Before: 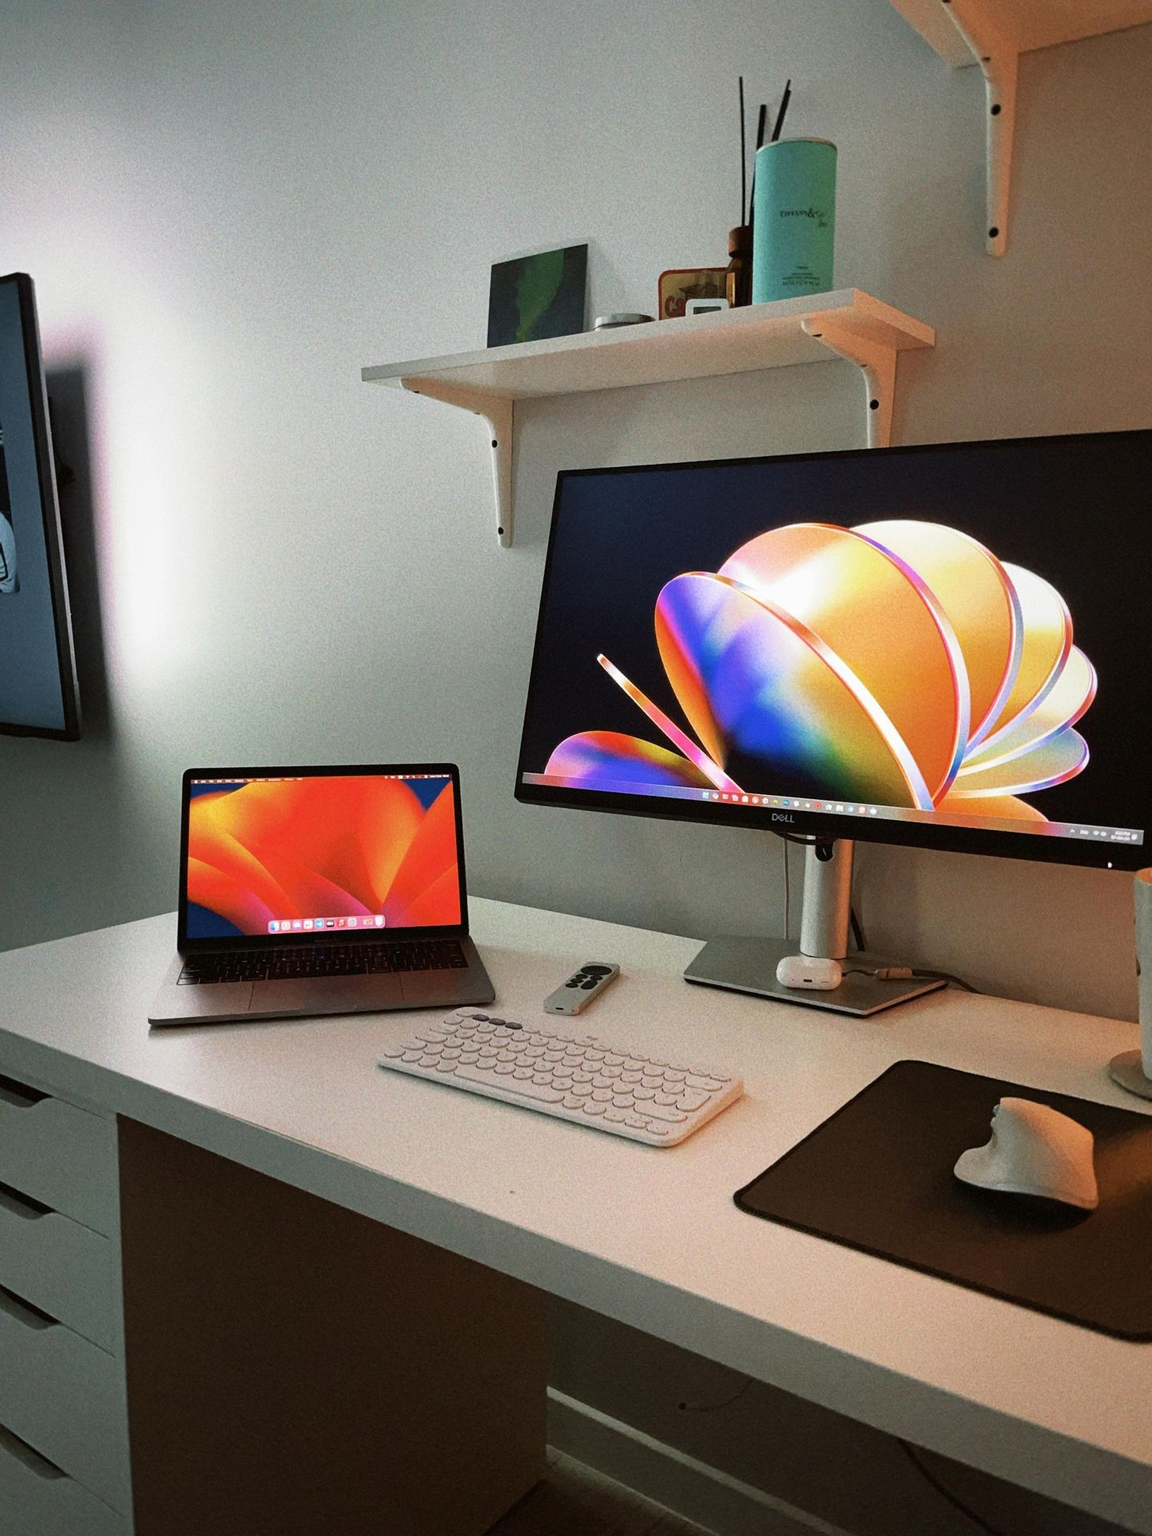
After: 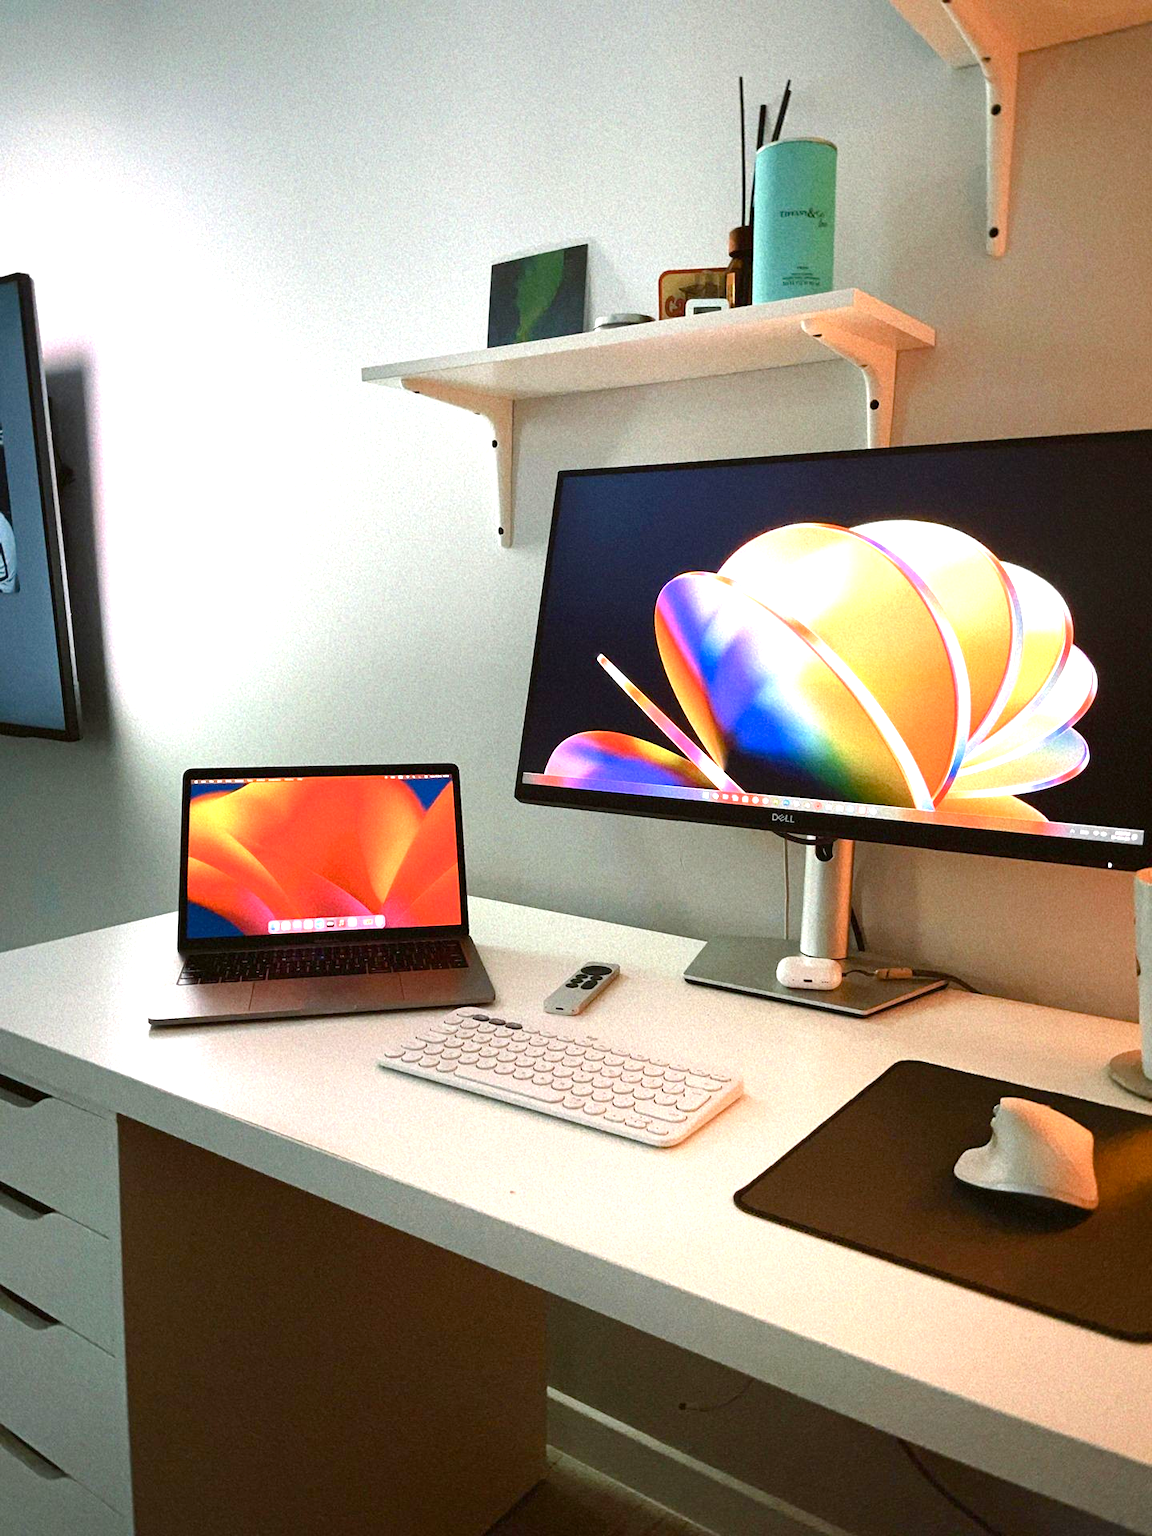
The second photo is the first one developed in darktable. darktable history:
color balance rgb: perceptual saturation grading › global saturation 20%, perceptual saturation grading › highlights -25%, perceptual saturation grading › shadows 25%
exposure: exposure 1 EV, compensate highlight preservation false
